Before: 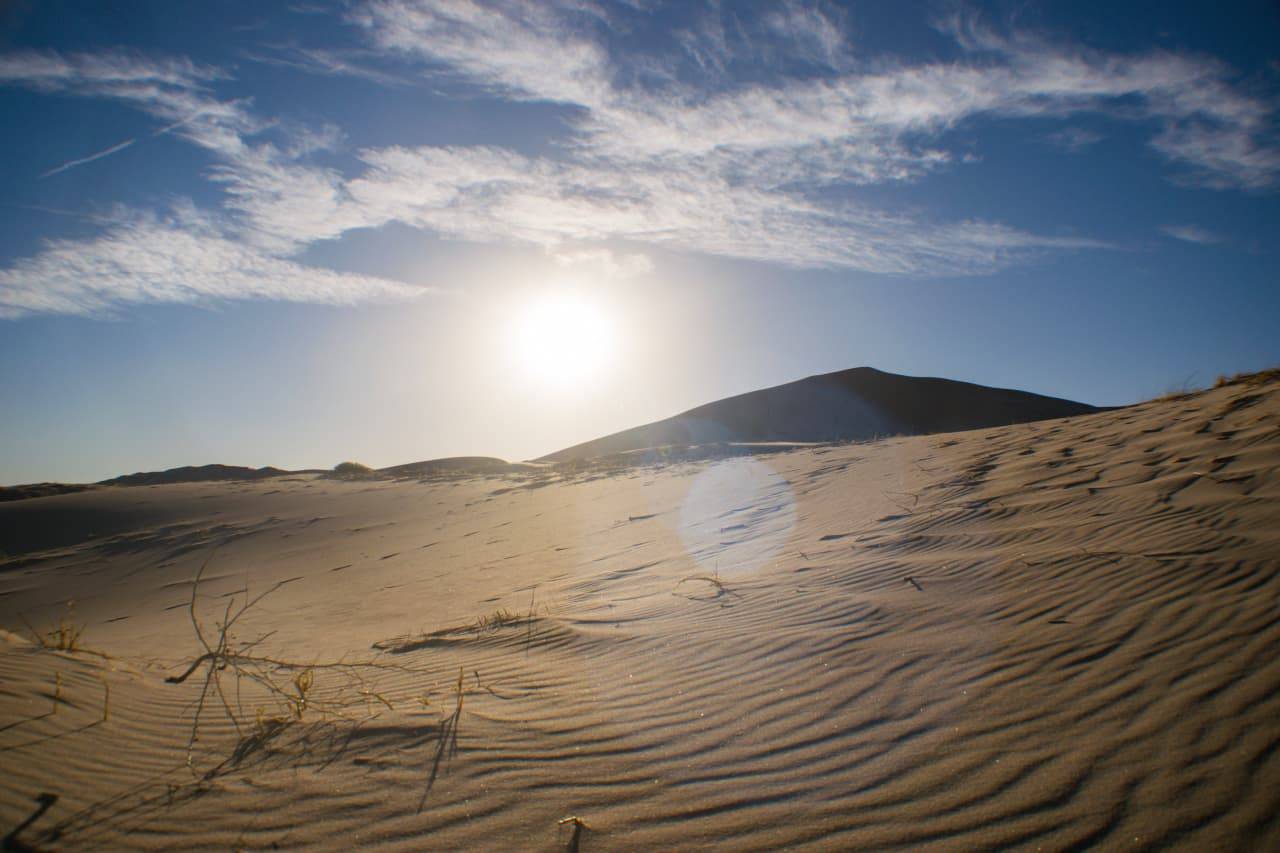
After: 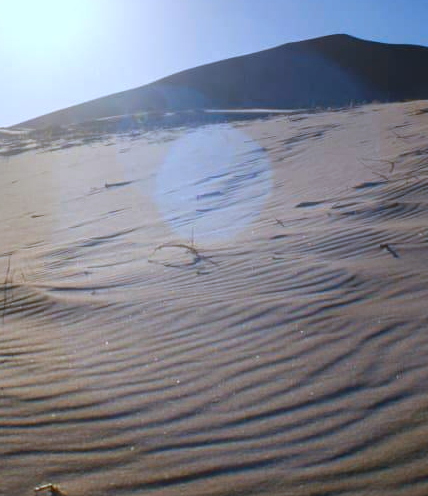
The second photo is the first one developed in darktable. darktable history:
crop: left 40.953%, top 39.155%, right 25.542%, bottom 2.634%
color calibration: output R [1.003, 0.027, -0.041, 0], output G [-0.018, 1.043, -0.038, 0], output B [0.071, -0.086, 1.017, 0], illuminant custom, x 0.392, y 0.392, temperature 3855.1 K, saturation algorithm version 1 (2020)
